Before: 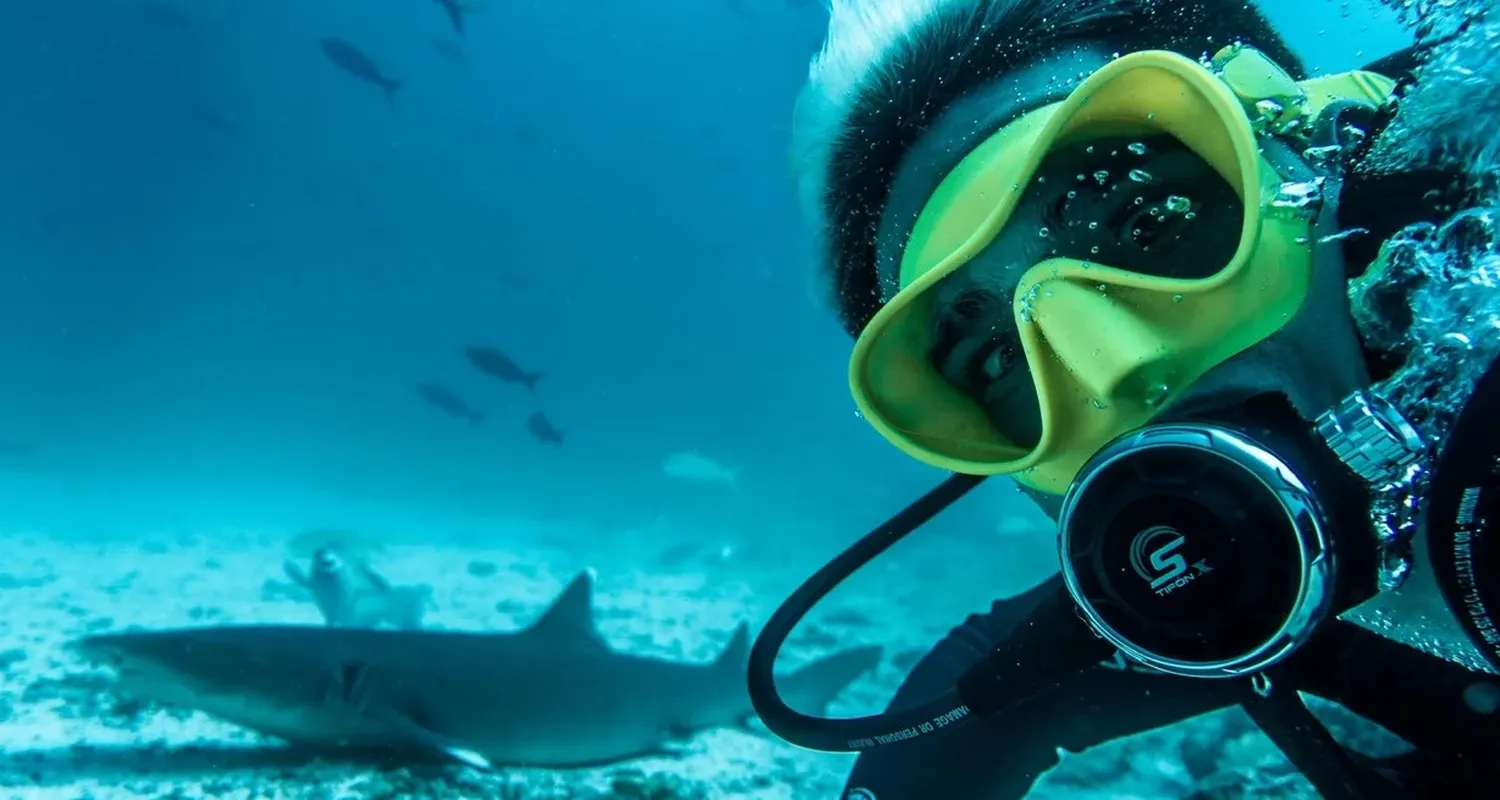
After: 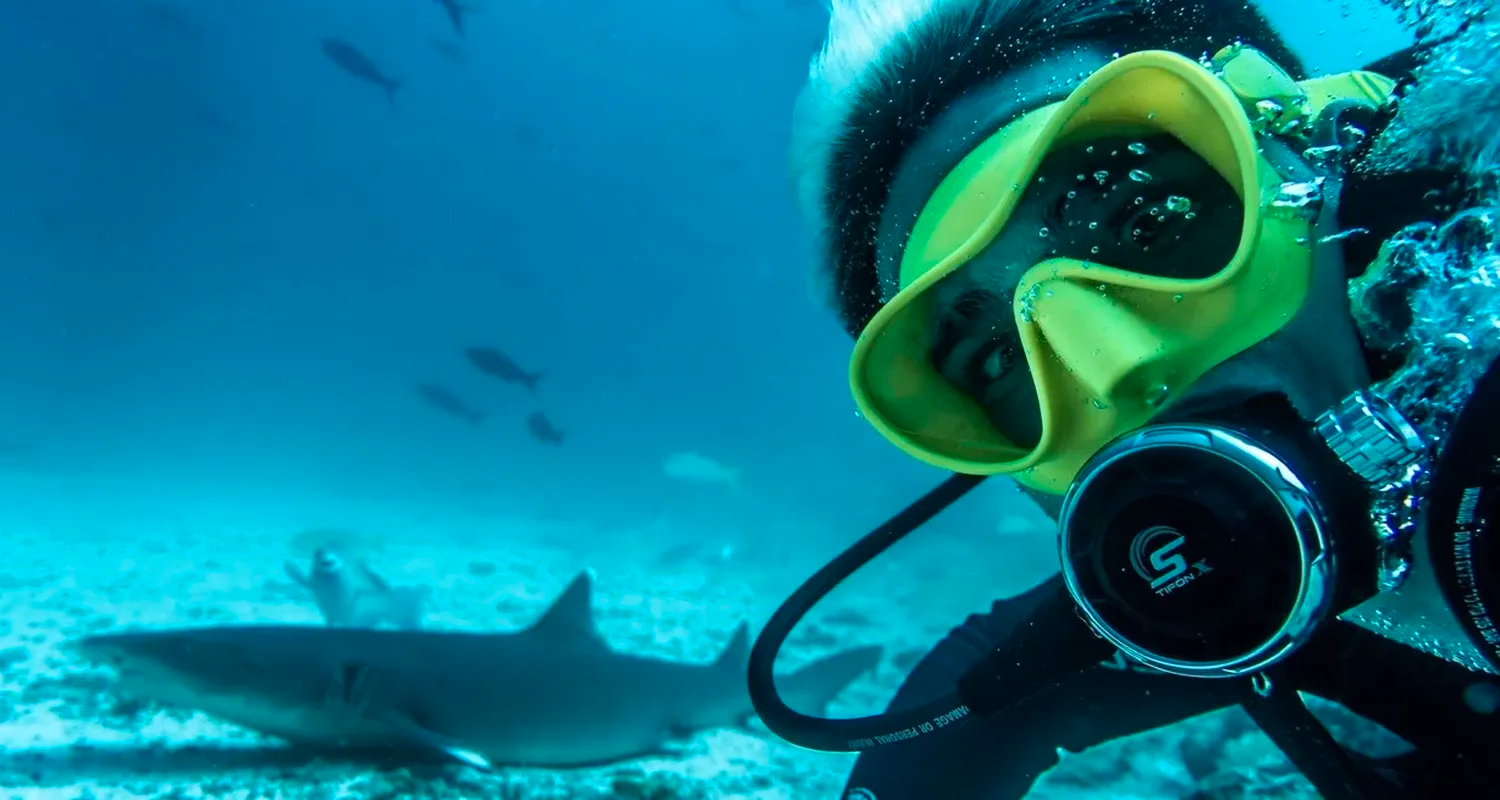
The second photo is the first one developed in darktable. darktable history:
contrast brightness saturation: contrast 0.042, saturation 0.163
